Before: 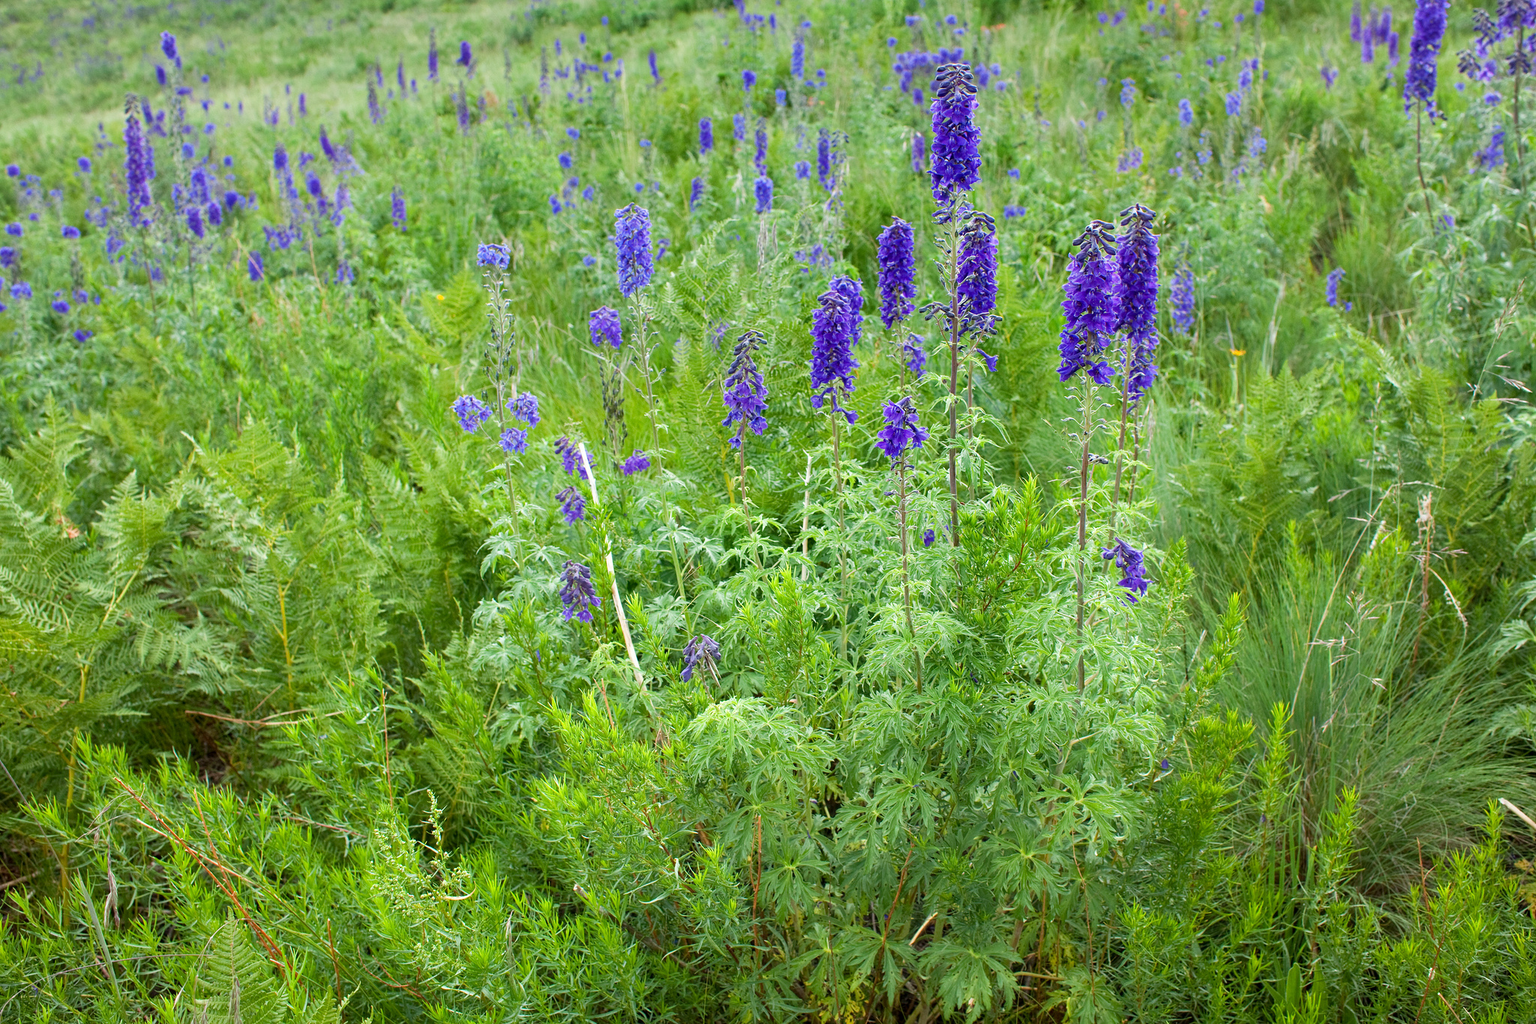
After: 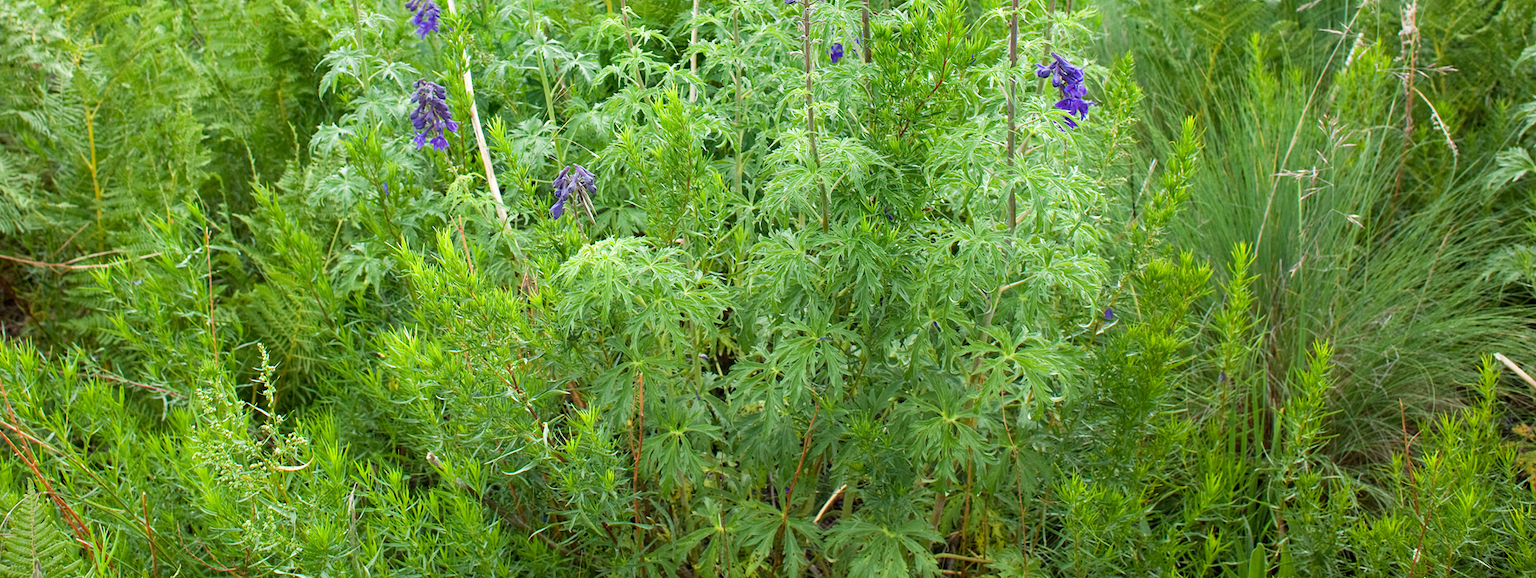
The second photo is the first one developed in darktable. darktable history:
crop and rotate: left 13.306%, top 48.129%, bottom 2.928%
exposure: compensate highlight preservation false
